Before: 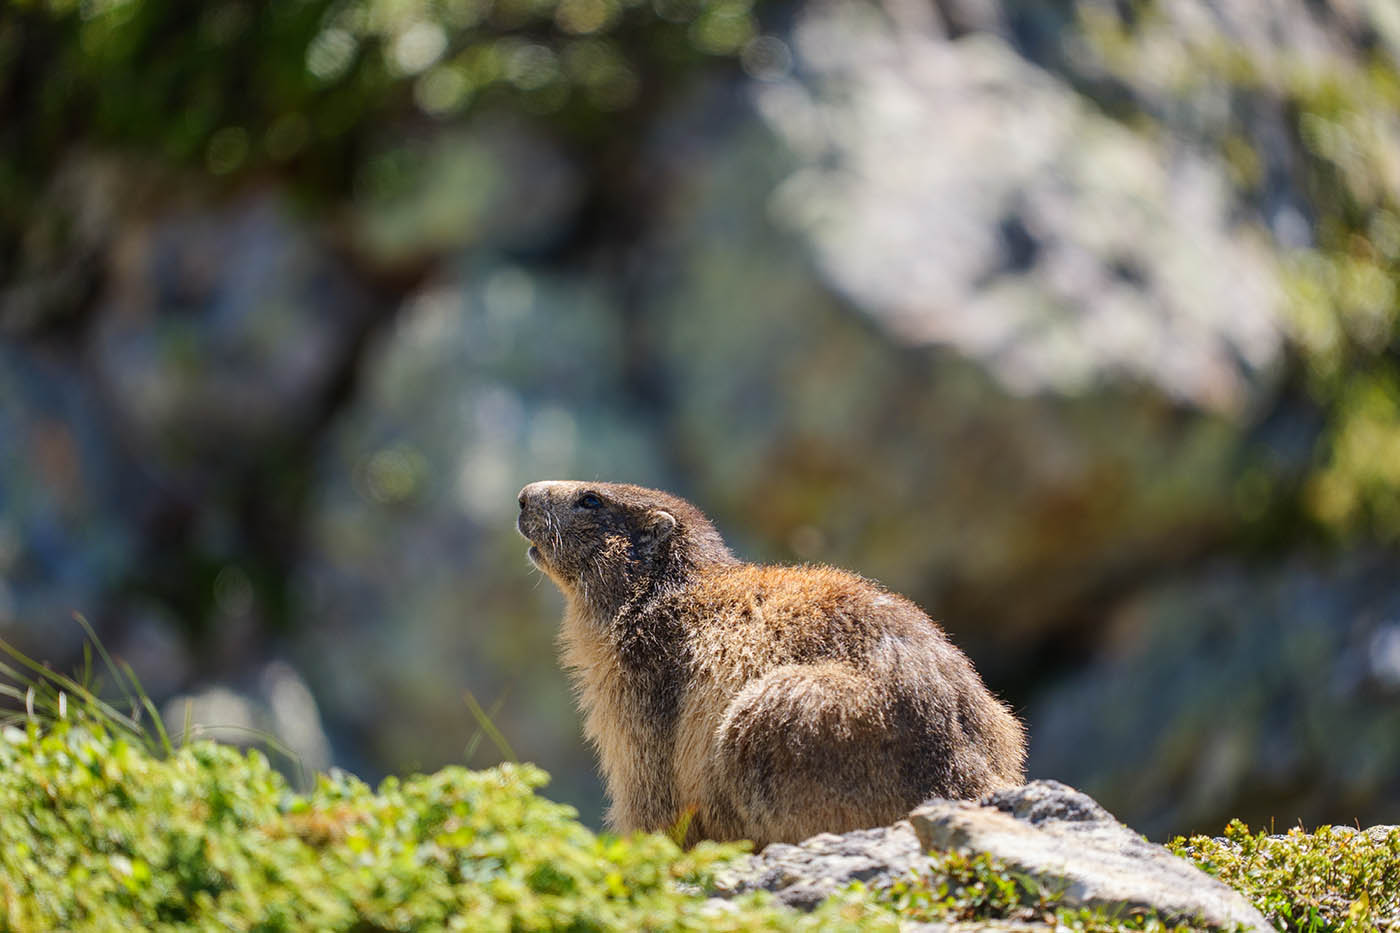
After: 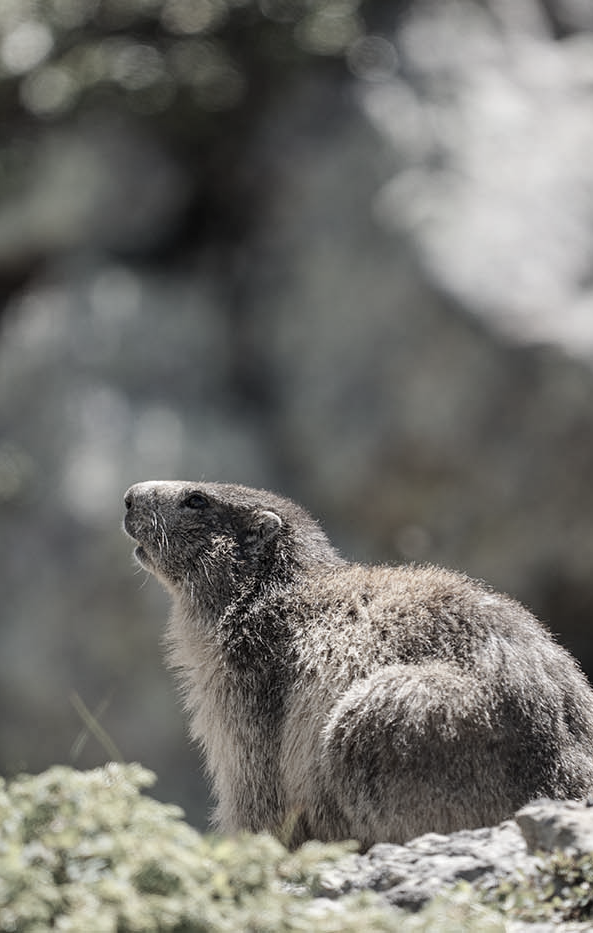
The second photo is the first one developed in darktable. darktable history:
exposure: black level correction 0.001, compensate highlight preservation false
tone equalizer: on, module defaults
crop: left 28.144%, right 29.485%
color correction: highlights b* 0.056, saturation 0.243
